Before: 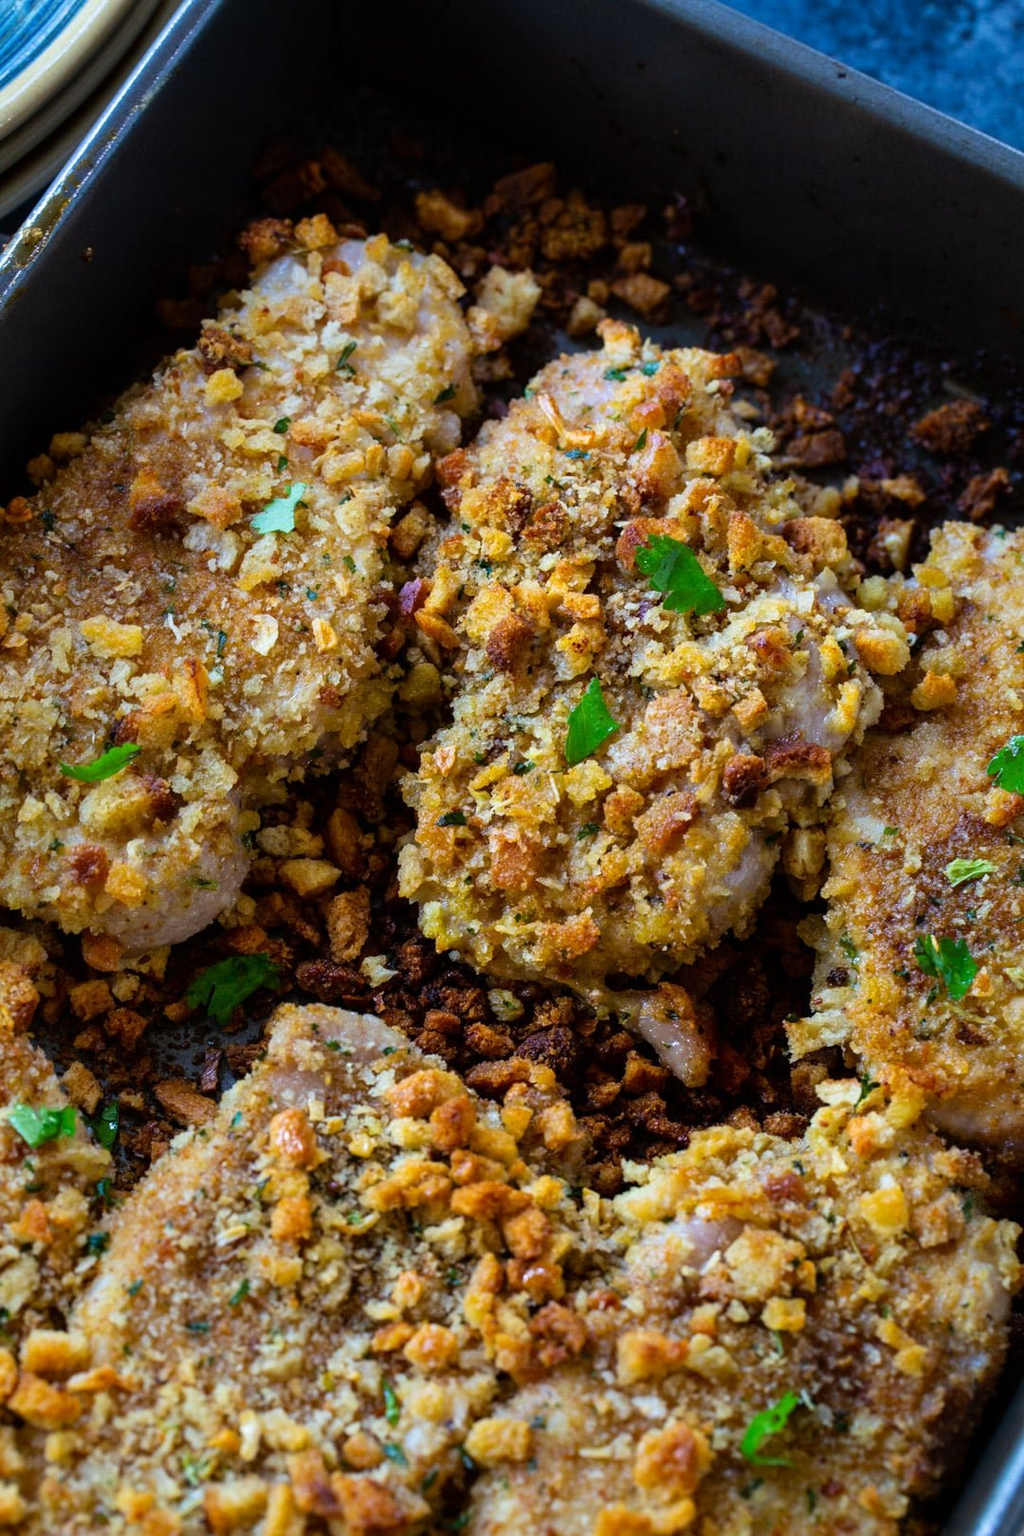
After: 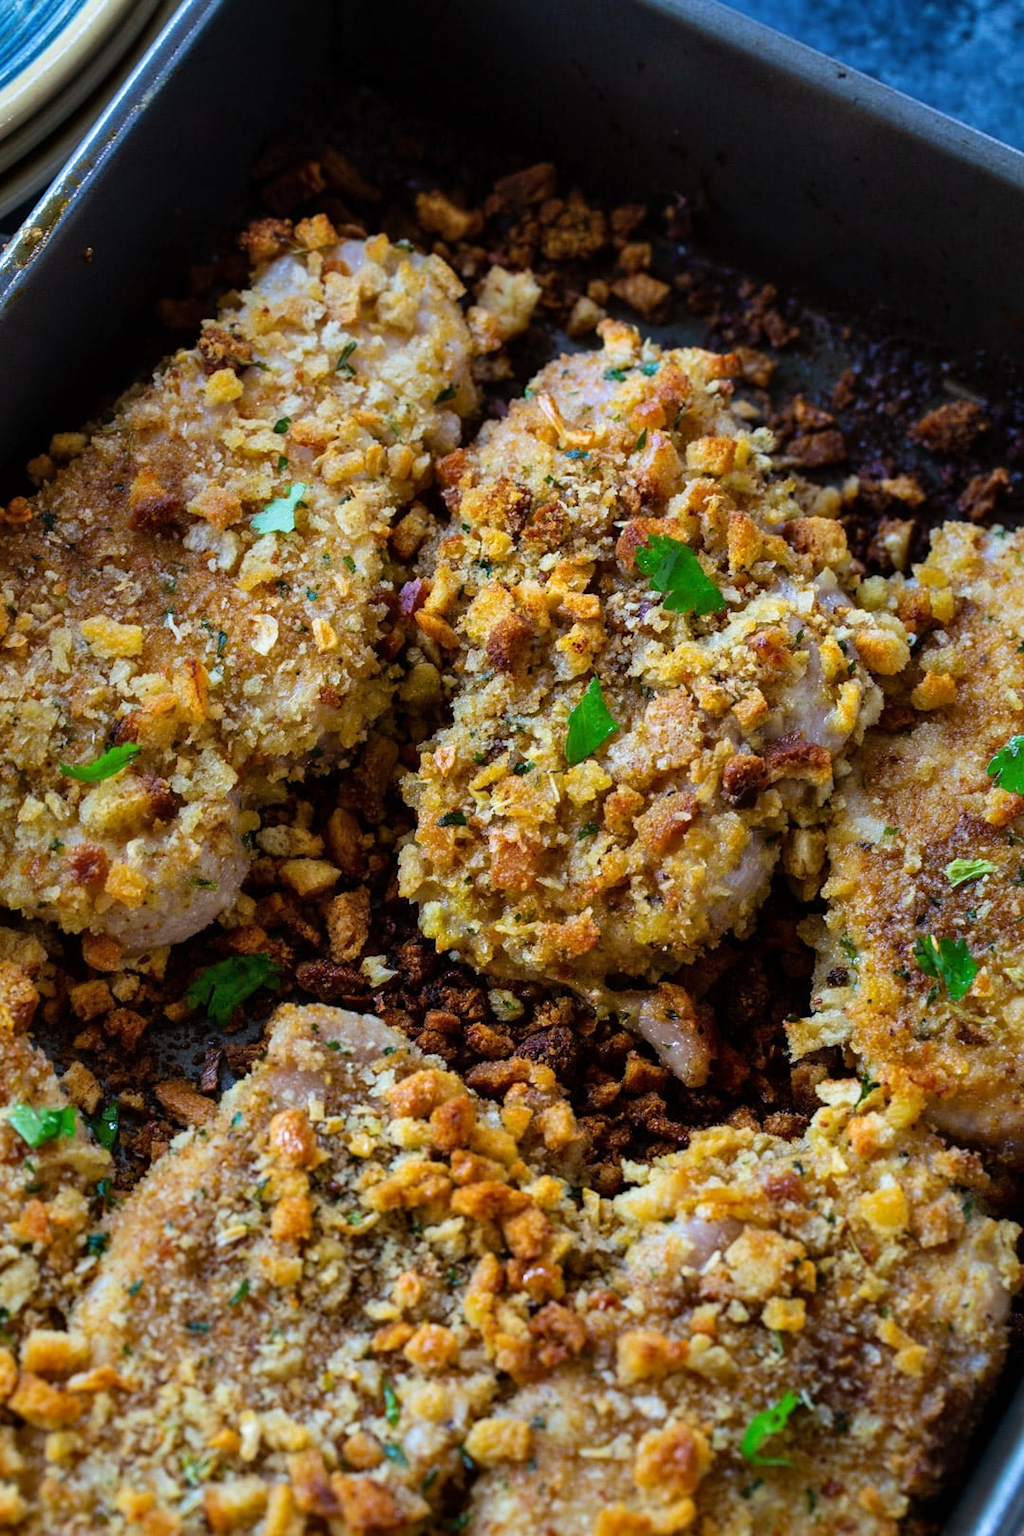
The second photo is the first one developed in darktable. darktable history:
shadows and highlights: shadows 29.7, highlights -30.3, low approximation 0.01, soften with gaussian
